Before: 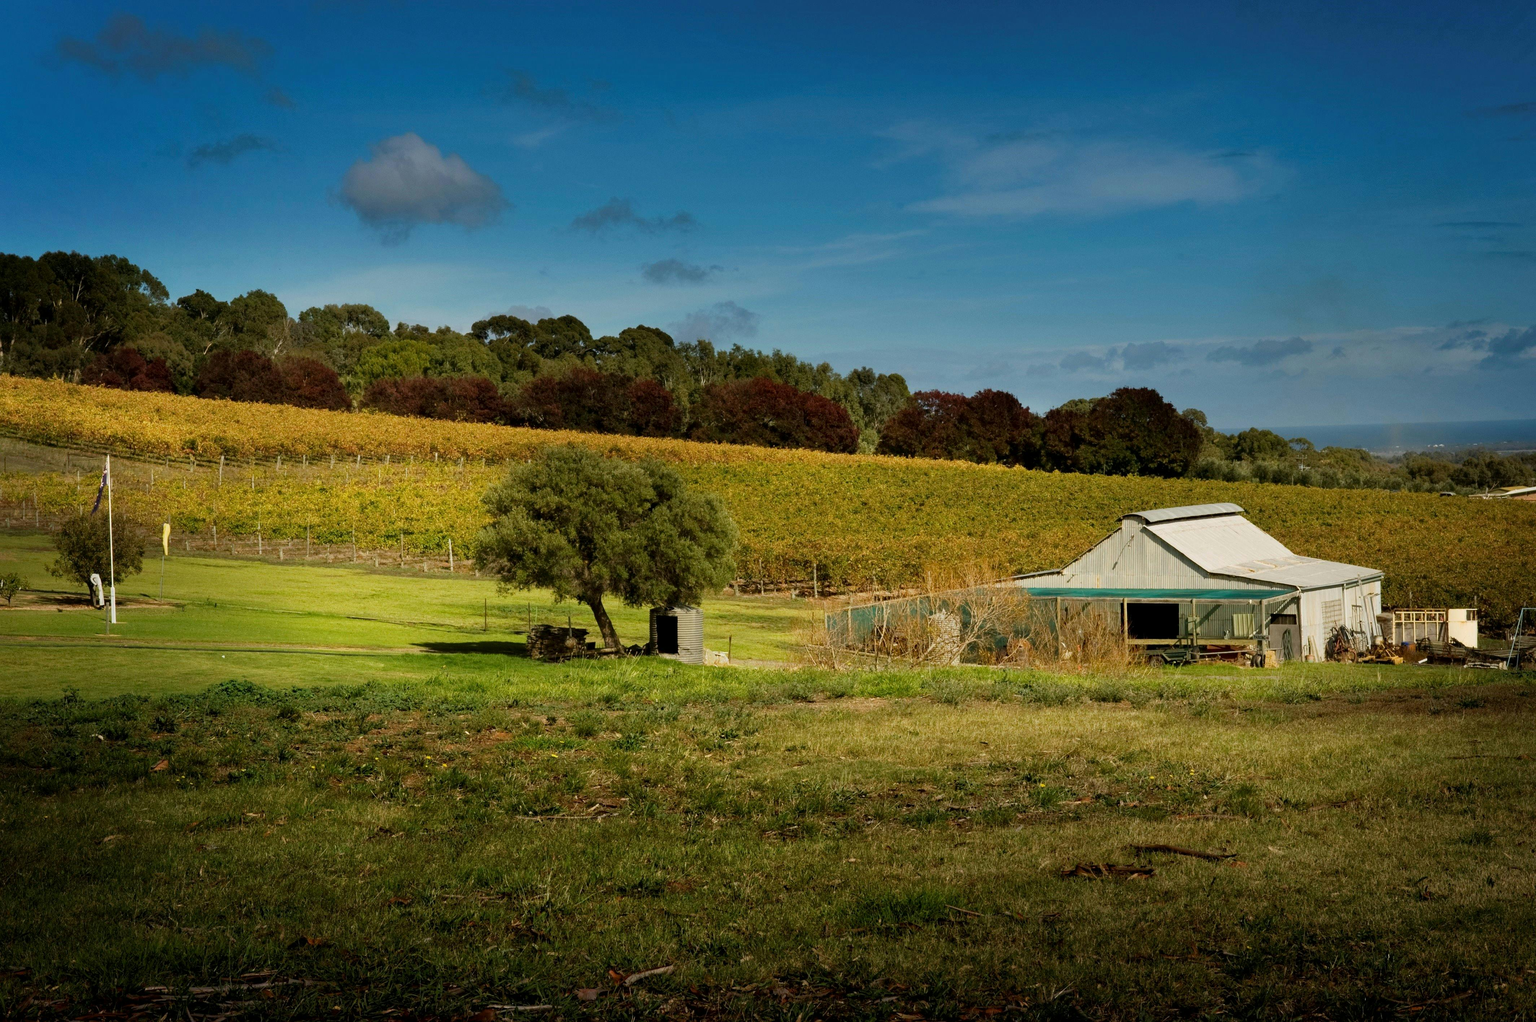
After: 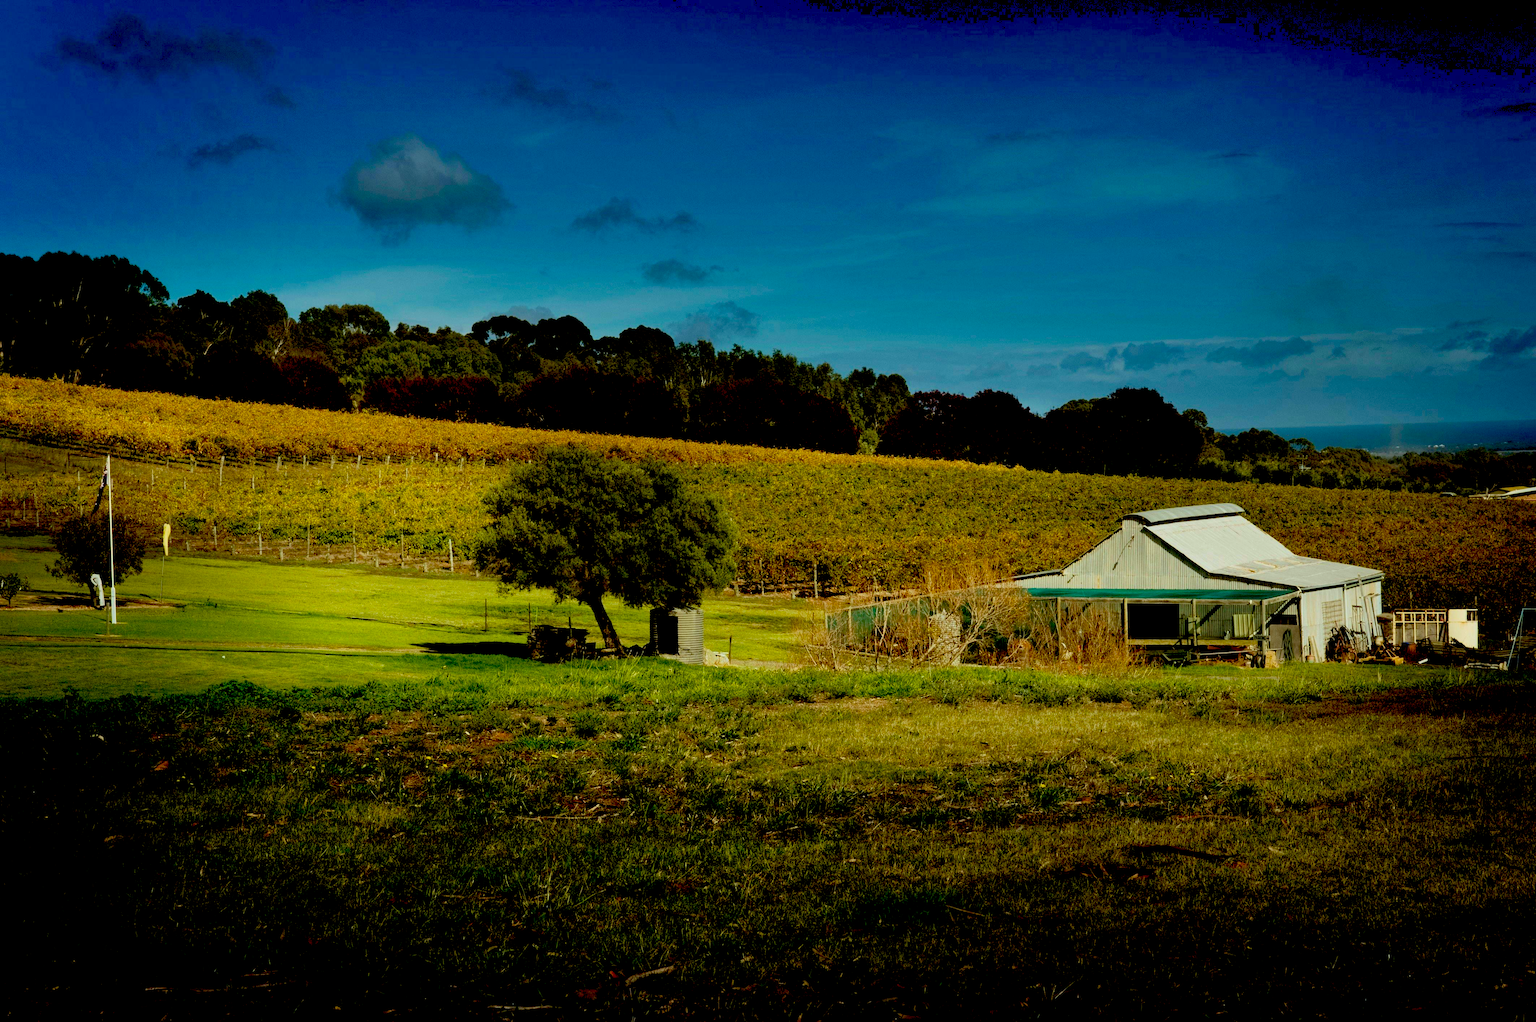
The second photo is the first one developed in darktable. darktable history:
color calibration: output R [0.999, 0.026, -0.11, 0], output G [-0.019, 1.037, -0.099, 0], output B [0.022, -0.023, 0.902, 0], illuminant as shot in camera, x 0.359, y 0.363, temperature 4596.32 K
velvia: on, module defaults
exposure: black level correction 0.055, exposure -0.035 EV, compensate highlight preservation false
